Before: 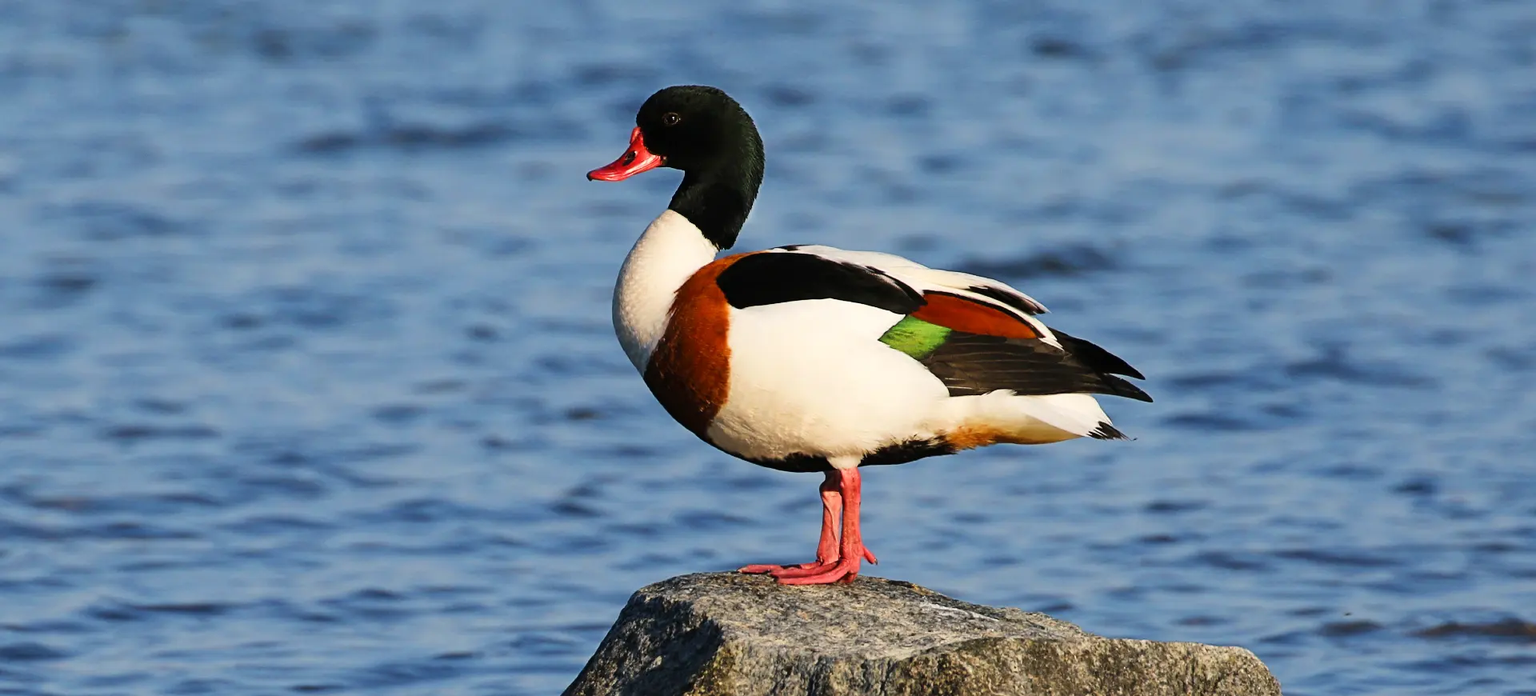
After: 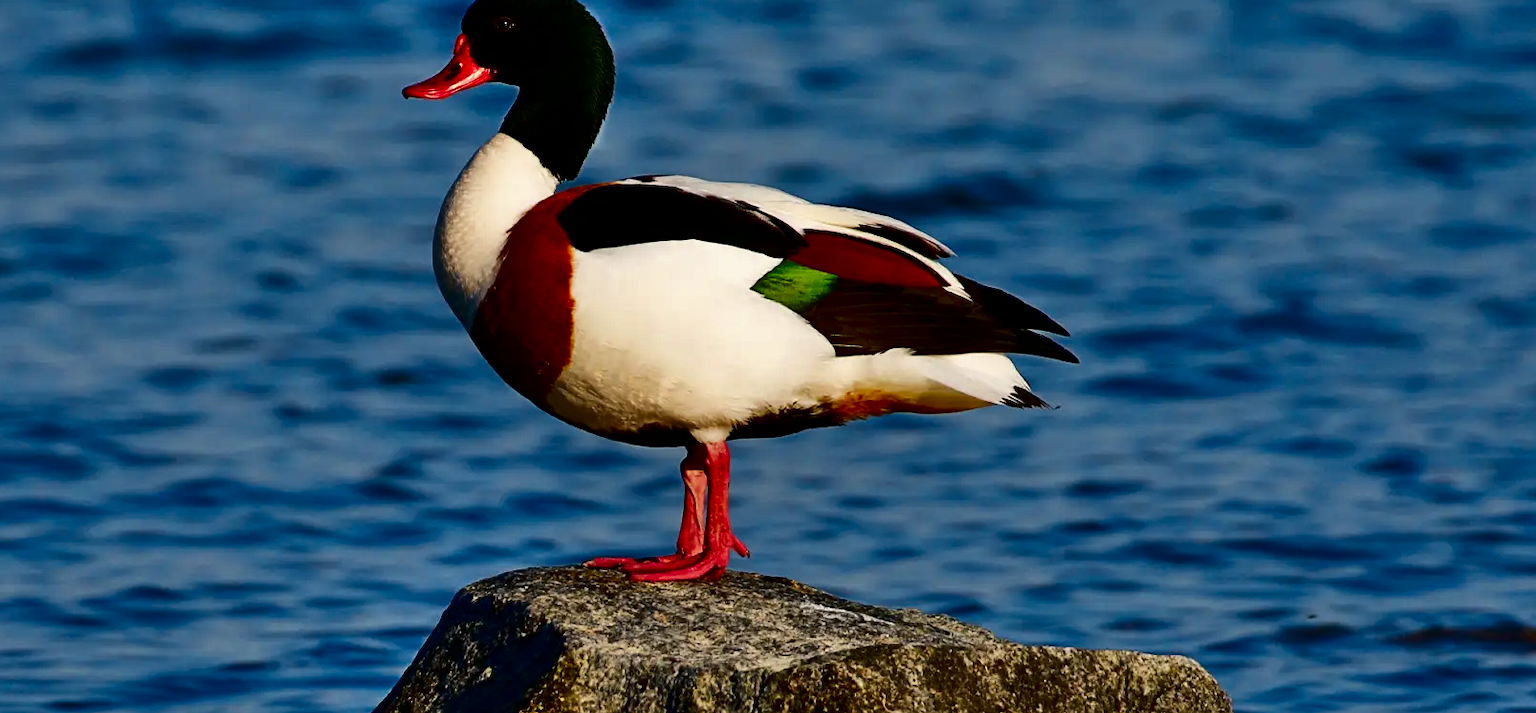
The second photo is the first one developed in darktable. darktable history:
crop: left 16.324%, top 14.236%
exposure: black level correction 0.001, compensate exposure bias true, compensate highlight preservation false
contrast brightness saturation: contrast 0.089, brightness -0.573, saturation 0.174
shadows and highlights: highlights color adjustment 52.99%, soften with gaussian
